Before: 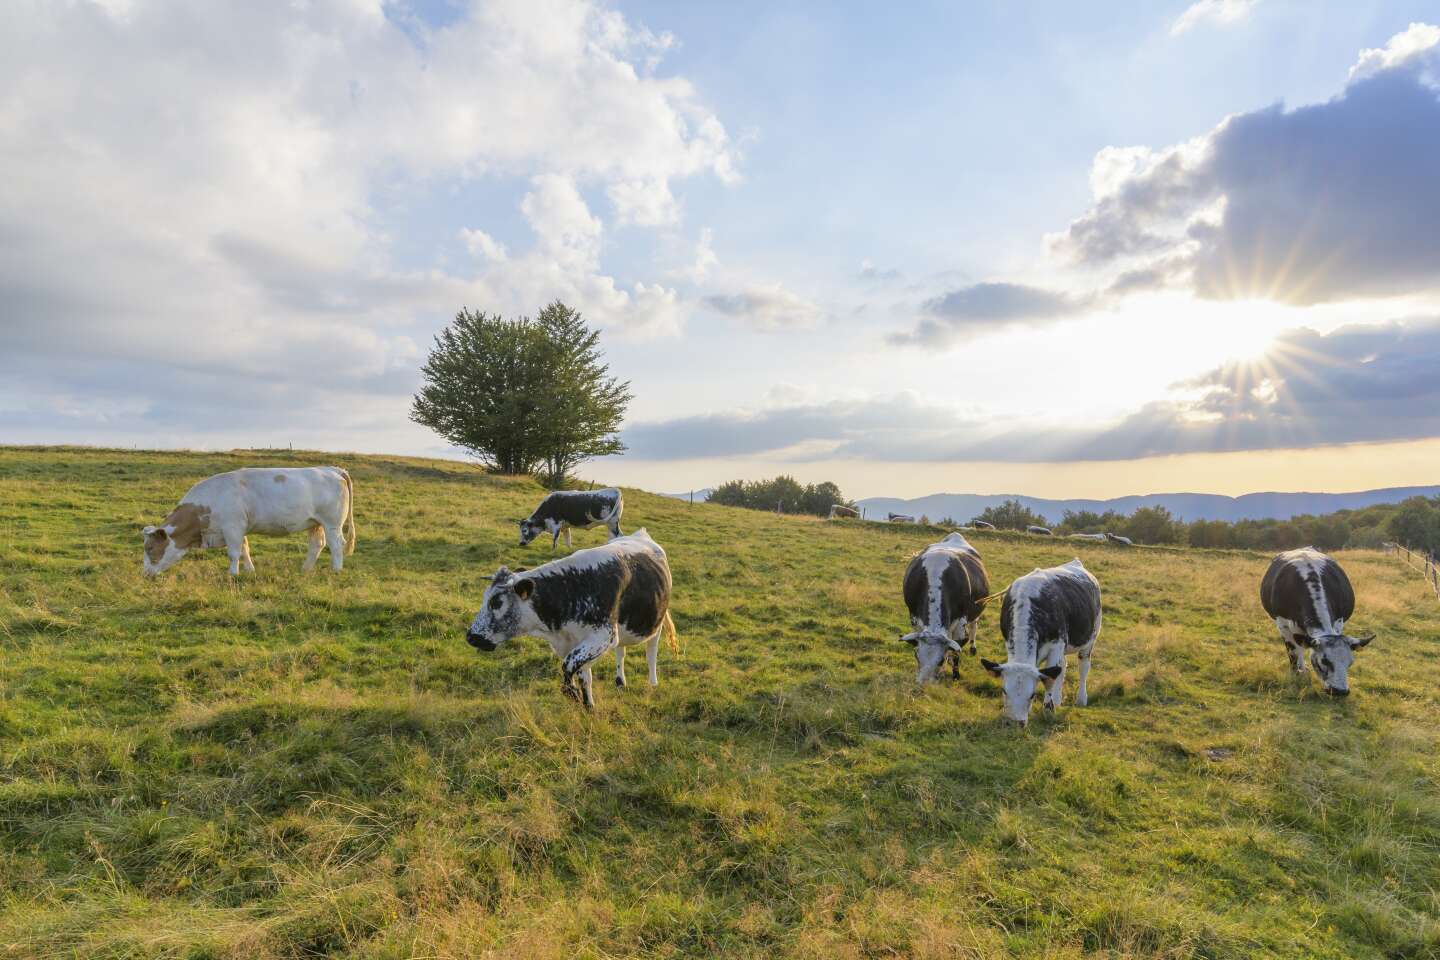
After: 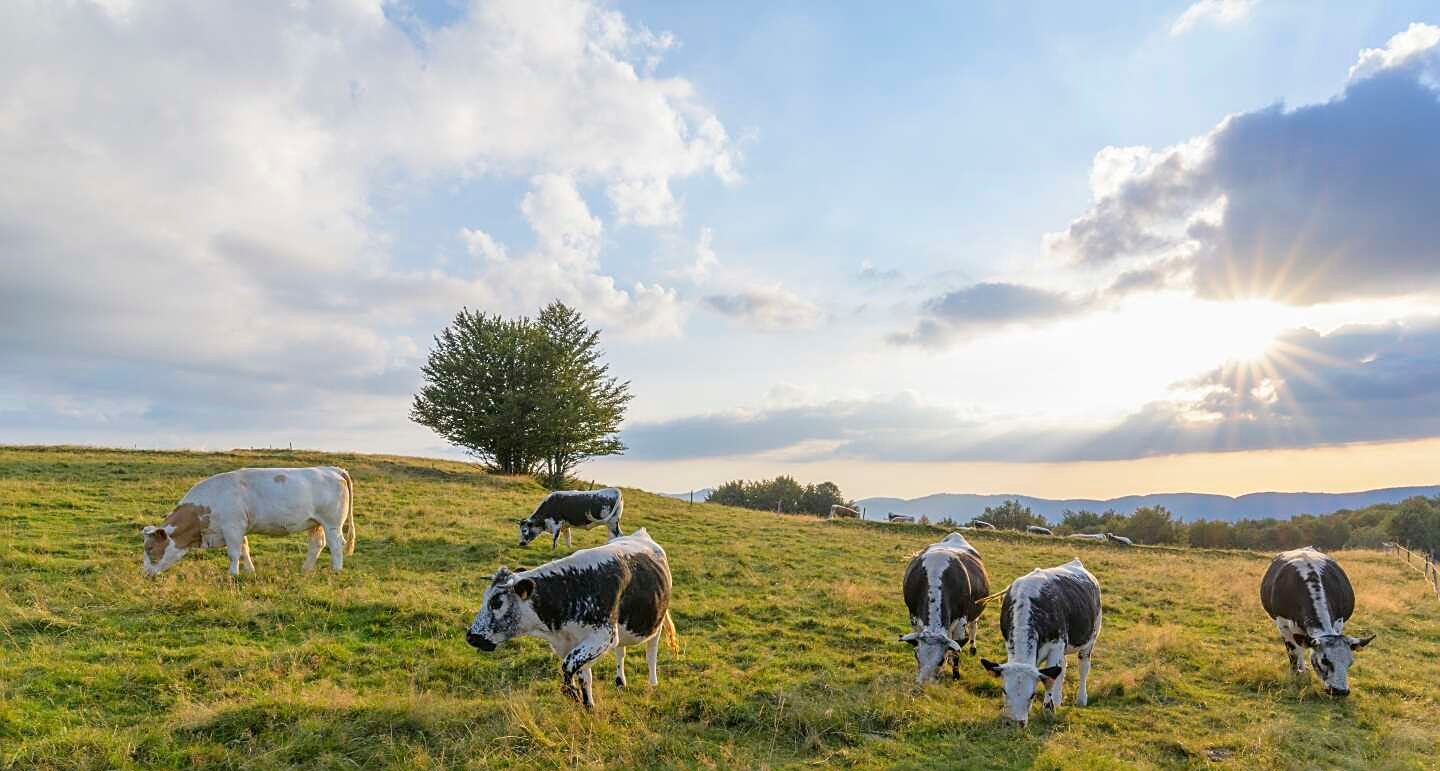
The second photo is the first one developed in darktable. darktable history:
crop: bottom 19.644%
sharpen: on, module defaults
